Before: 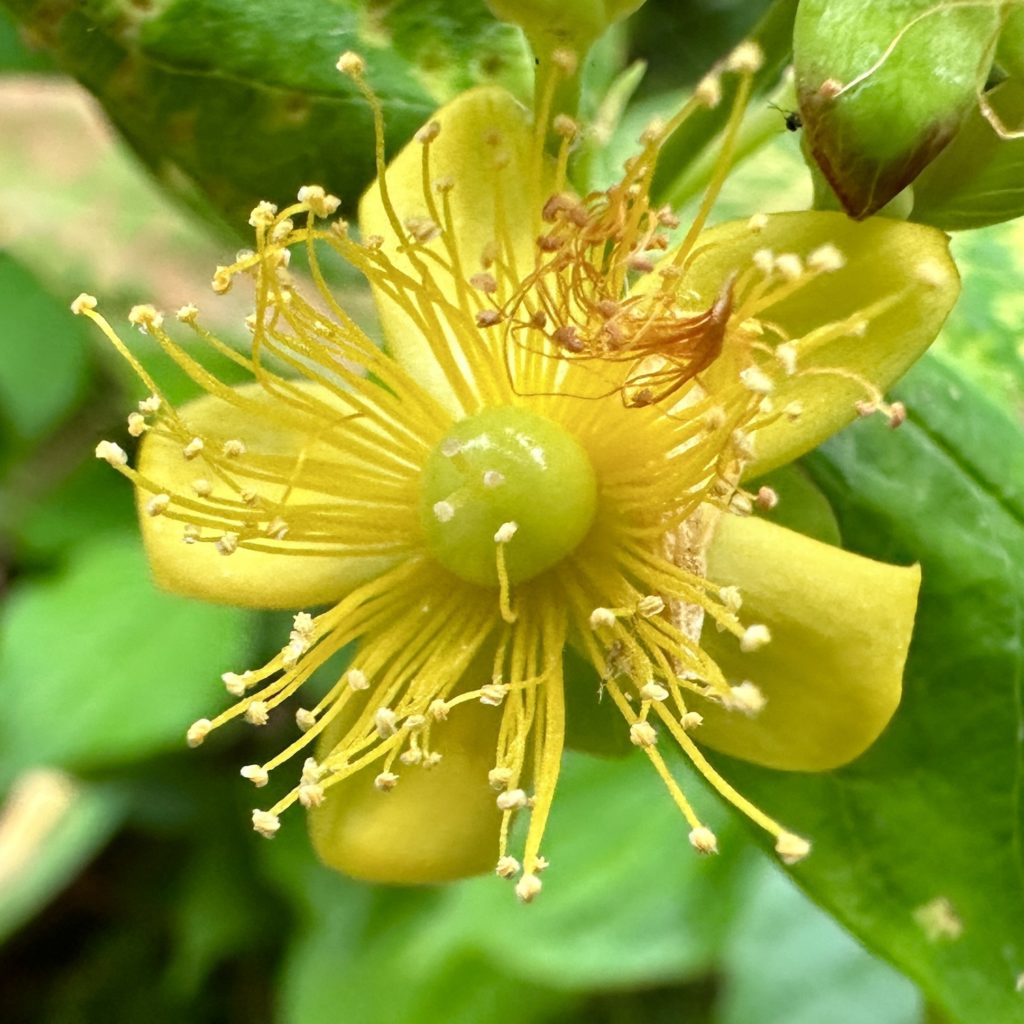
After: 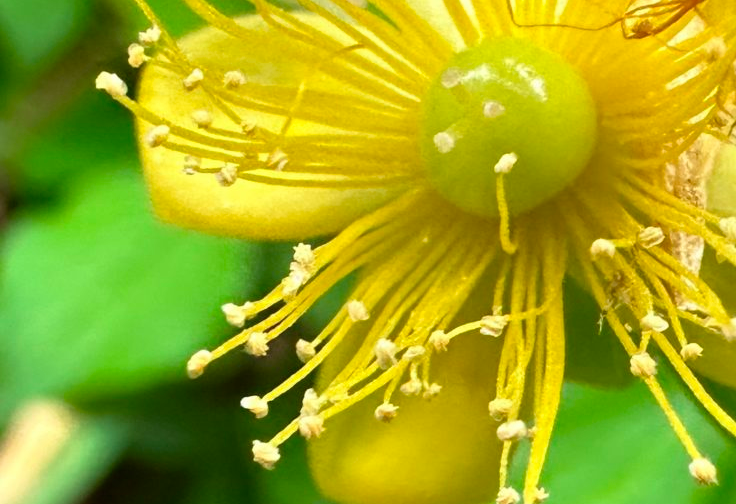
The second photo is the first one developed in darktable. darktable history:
velvia: strength 17.56%
crop: top 36.053%, right 28.032%, bottom 14.652%
